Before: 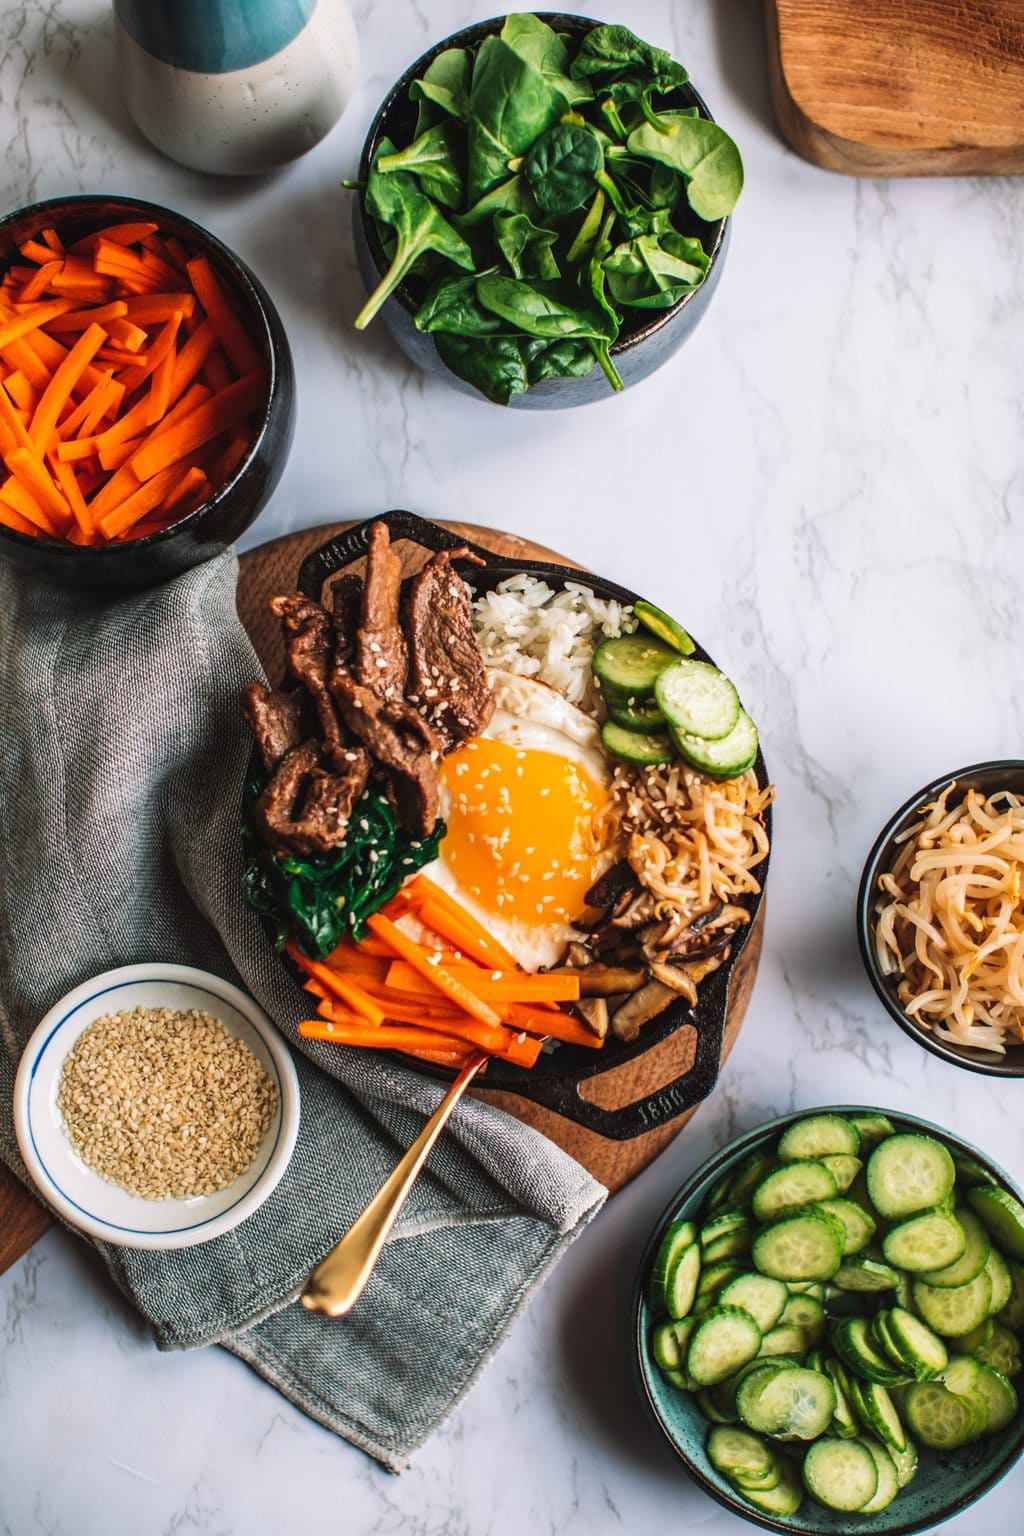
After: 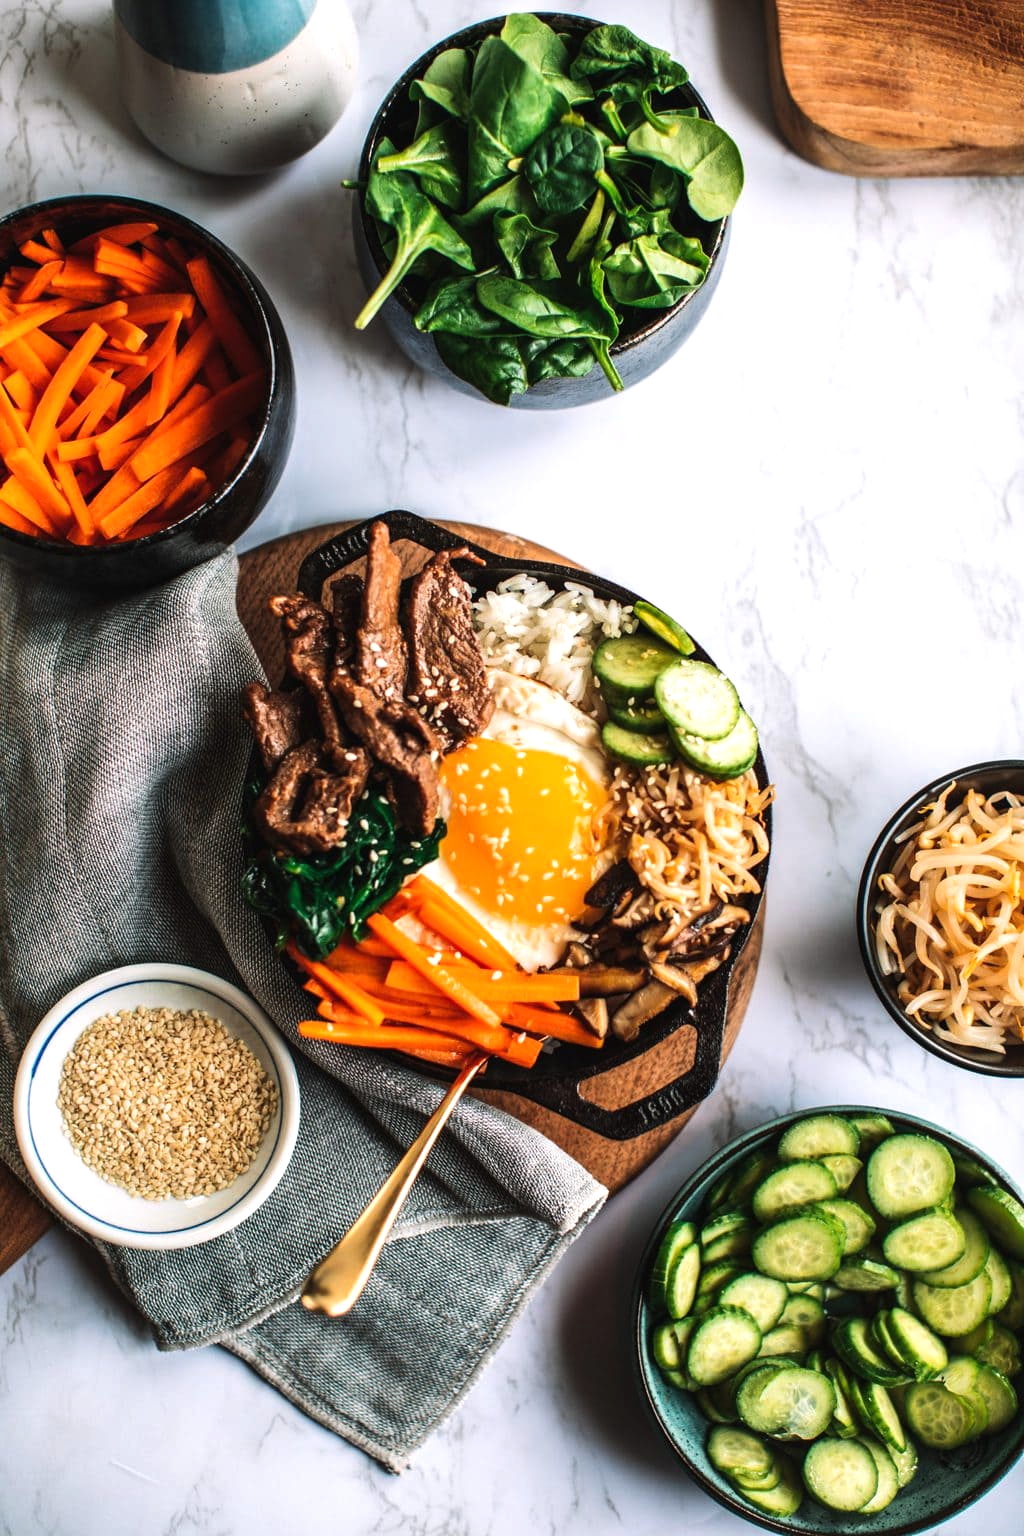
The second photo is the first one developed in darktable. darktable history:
tone equalizer: -8 EV -0.417 EV, -7 EV -0.389 EV, -6 EV -0.333 EV, -5 EV -0.222 EV, -3 EV 0.222 EV, -2 EV 0.333 EV, -1 EV 0.389 EV, +0 EV 0.417 EV, edges refinement/feathering 500, mask exposure compensation -1.57 EV, preserve details no
local contrast: mode bilateral grid, contrast 15, coarseness 36, detail 105%, midtone range 0.2
